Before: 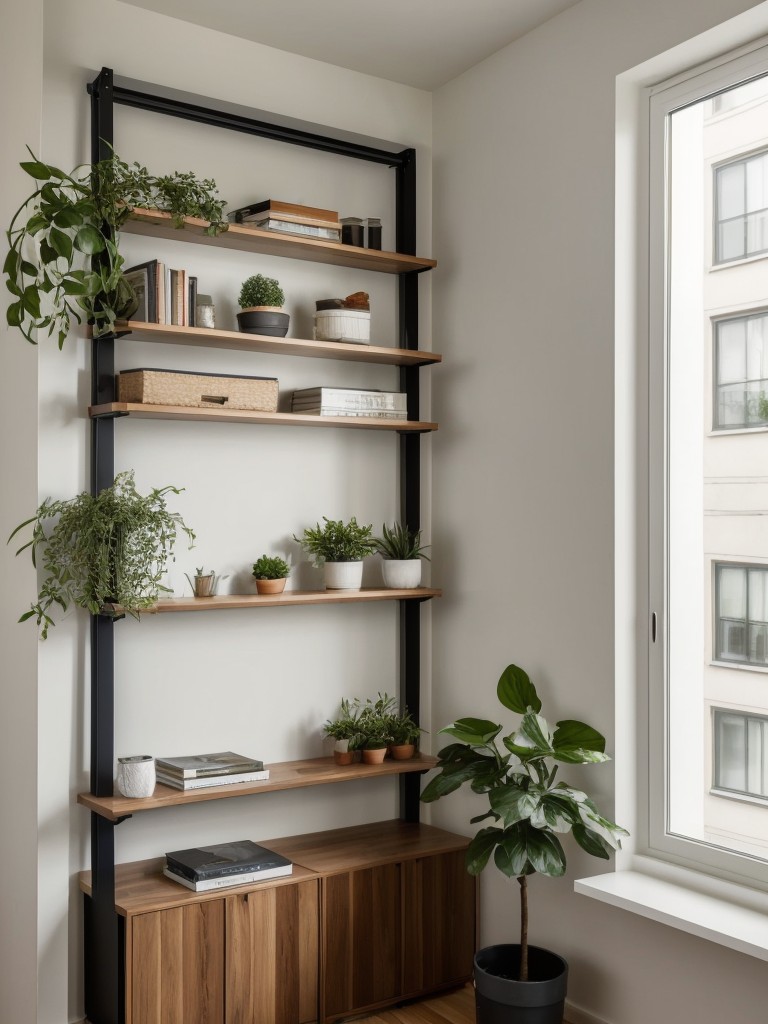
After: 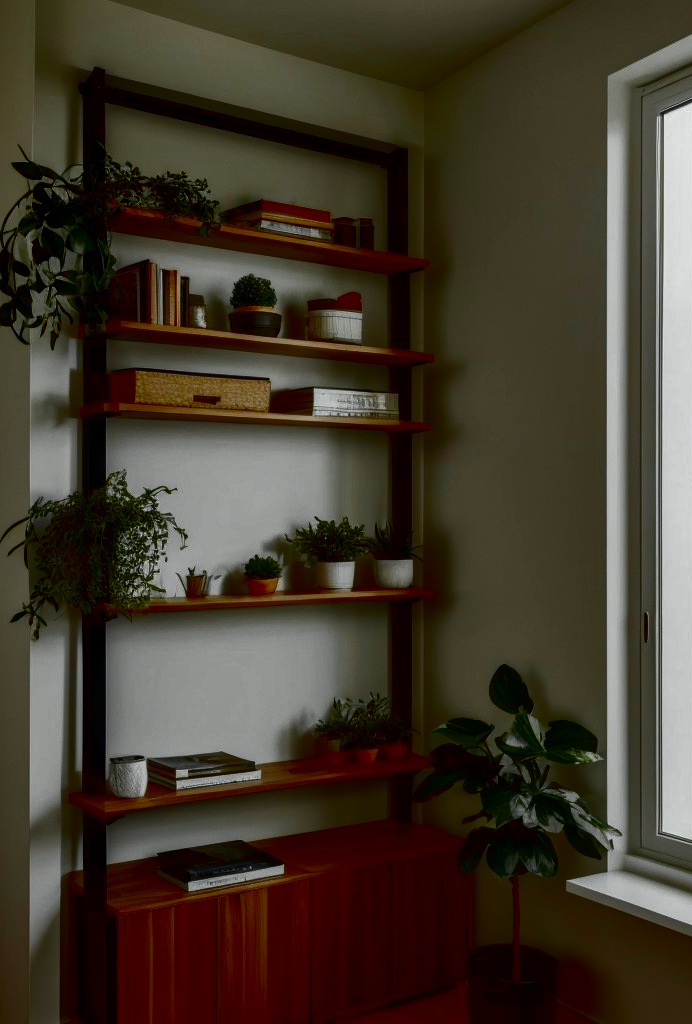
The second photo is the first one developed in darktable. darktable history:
contrast brightness saturation: brightness -1, saturation 1
color balance: lift [1.004, 1.002, 1.002, 0.998], gamma [1, 1.007, 1.002, 0.993], gain [1, 0.977, 1.013, 1.023], contrast -3.64%
crop and rotate: left 1.088%, right 8.807%
color zones: curves: ch0 [(0.004, 0.388) (0.125, 0.392) (0.25, 0.404) (0.375, 0.5) (0.5, 0.5) (0.625, 0.5) (0.75, 0.5) (0.875, 0.5)]; ch1 [(0, 0.5) (0.125, 0.5) (0.25, 0.5) (0.375, 0.124) (0.524, 0.124) (0.645, 0.128) (0.789, 0.132) (0.914, 0.096) (0.998, 0.068)]
color balance rgb: perceptual saturation grading › global saturation 20%, perceptual saturation grading › highlights -25%, perceptual saturation grading › shadows 25%
local contrast: on, module defaults
